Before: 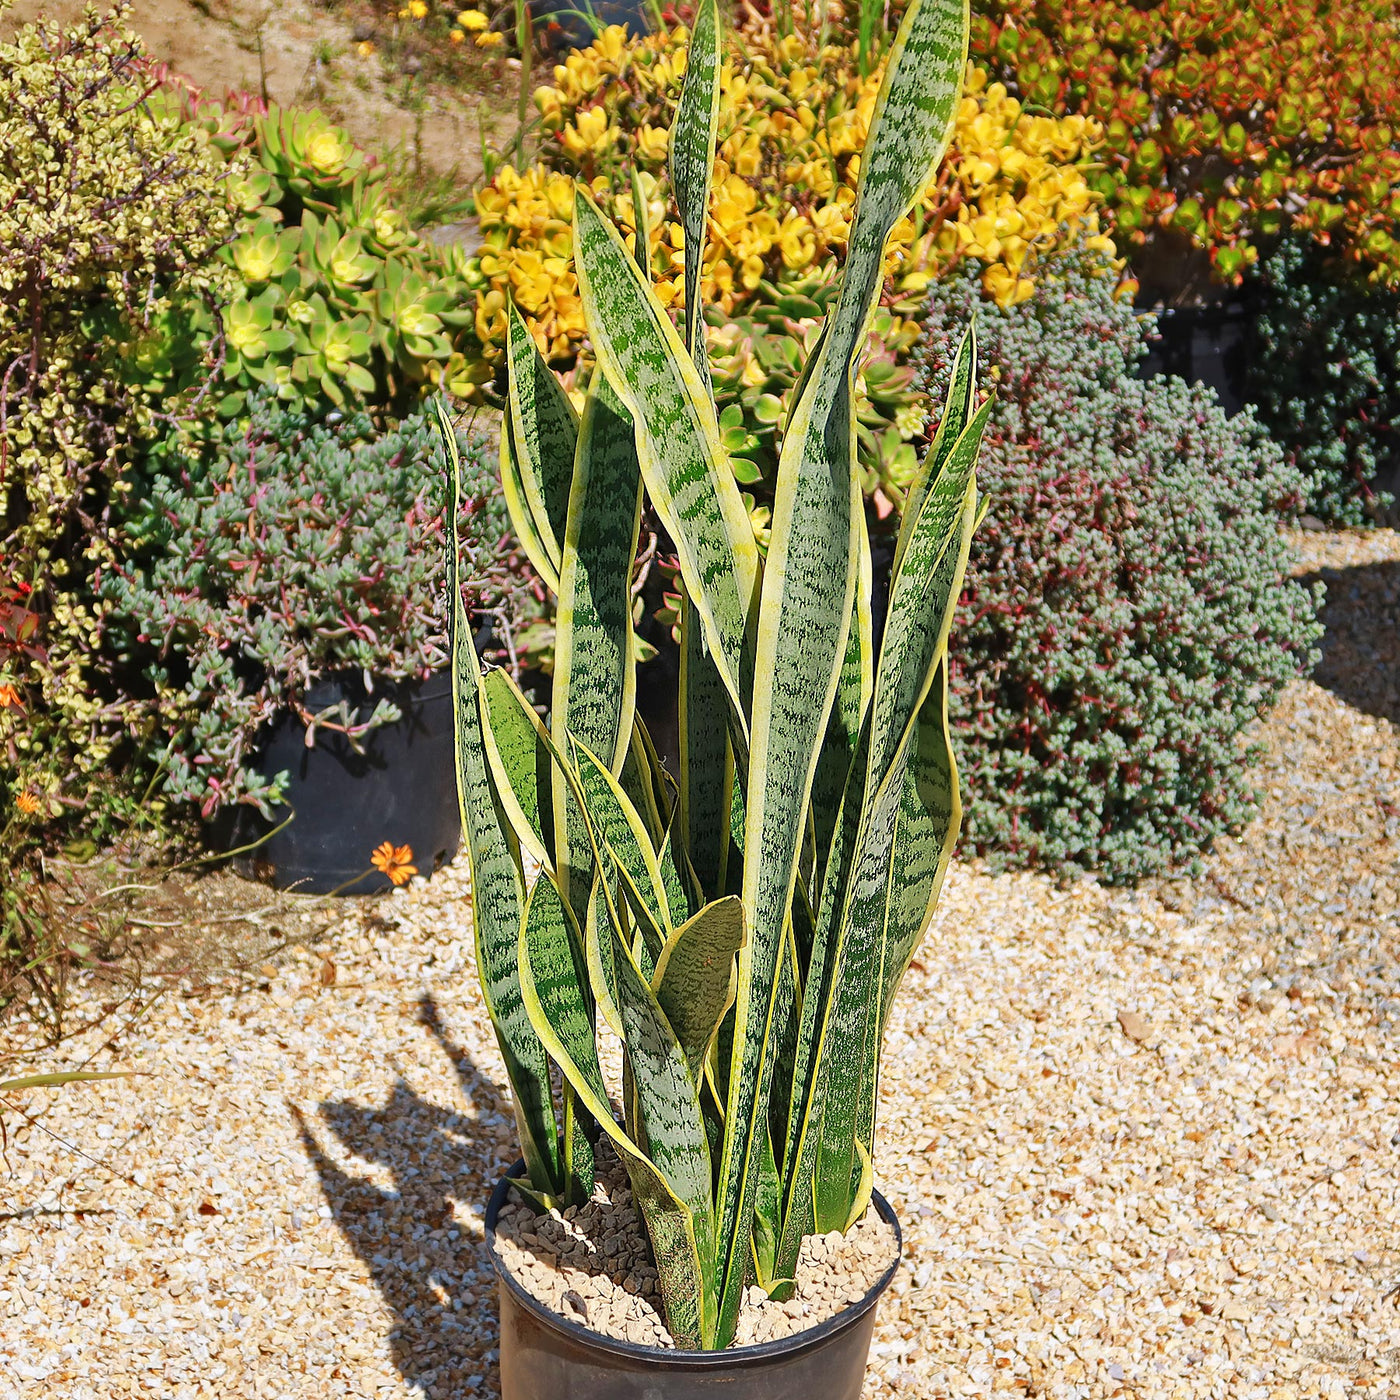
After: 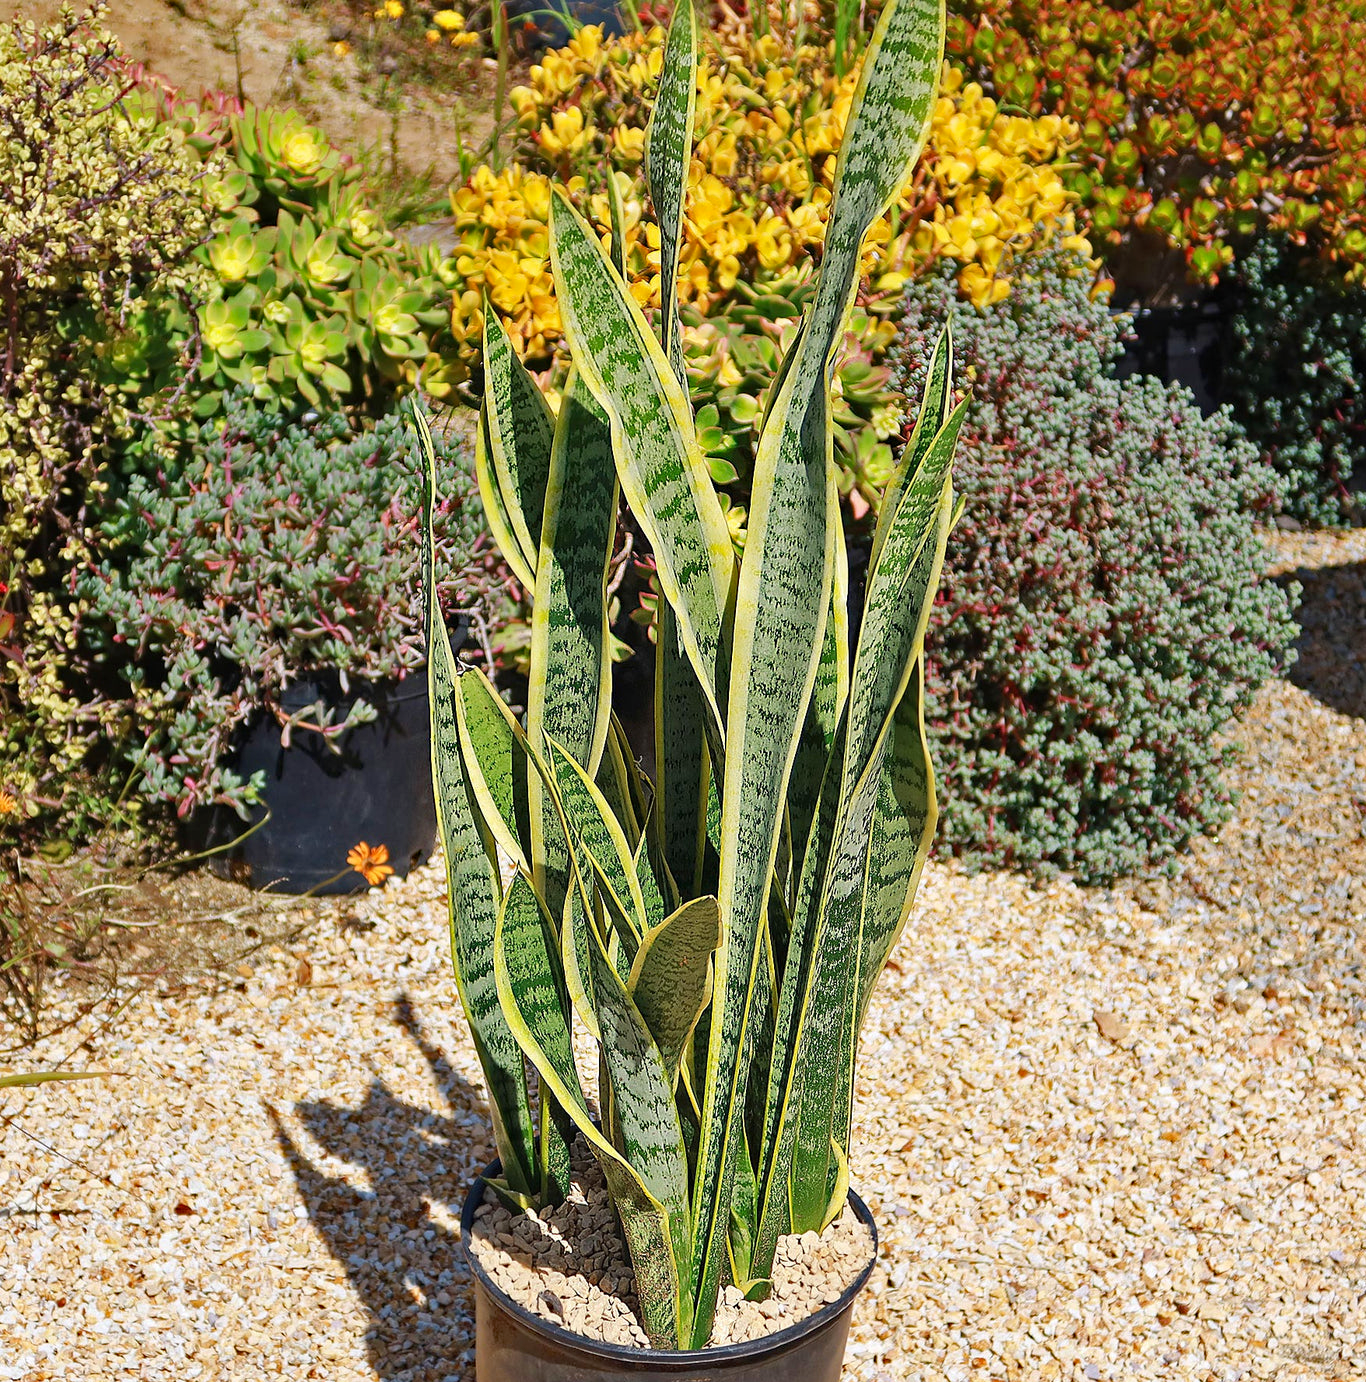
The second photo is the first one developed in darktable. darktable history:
haze removal: strength 0.29, distance 0.25, compatibility mode true, adaptive false
crop and rotate: left 1.774%, right 0.633%, bottom 1.28%
